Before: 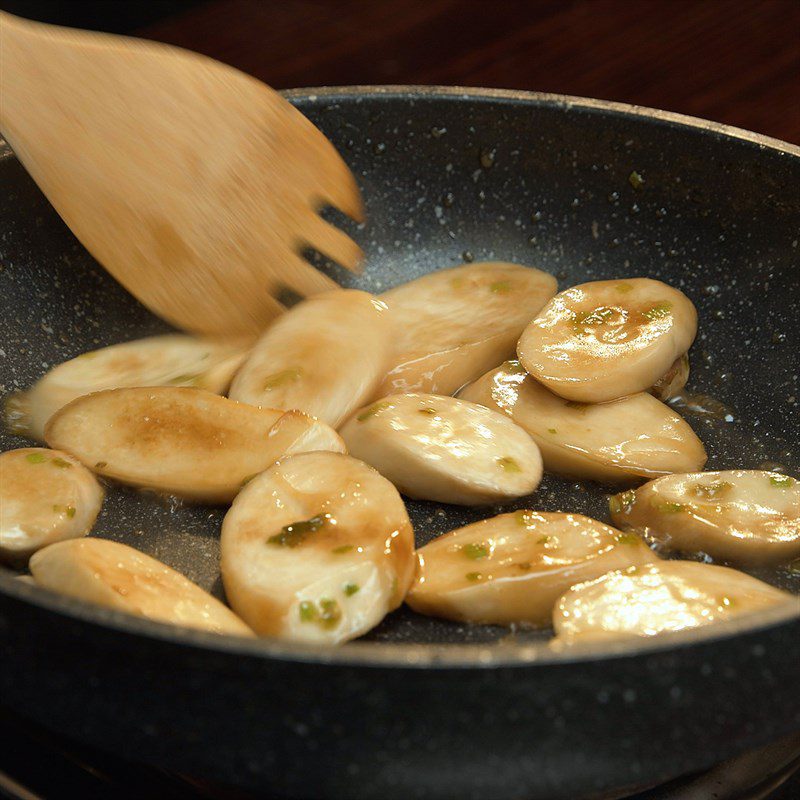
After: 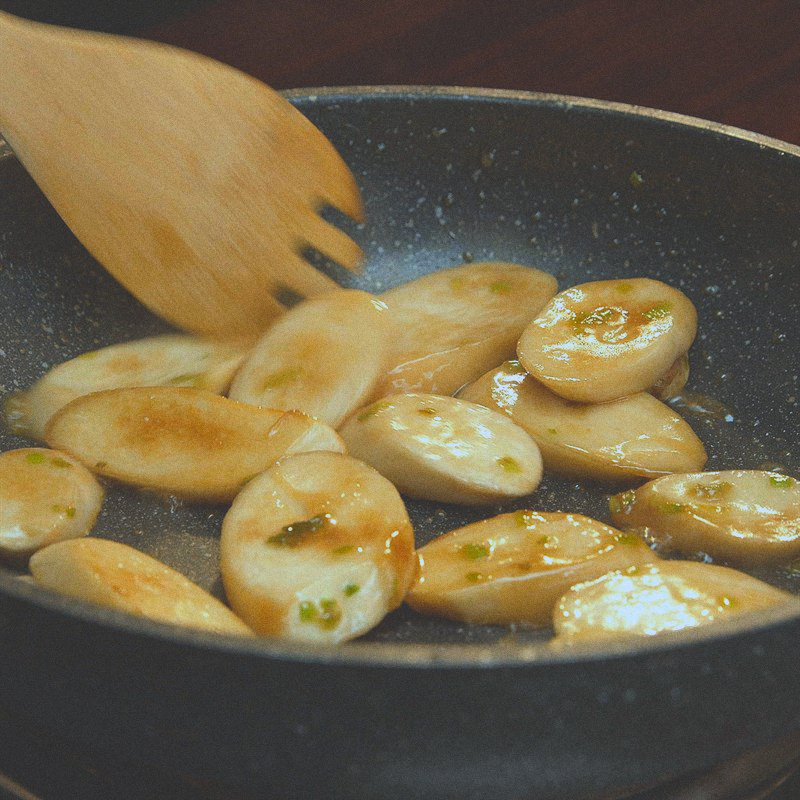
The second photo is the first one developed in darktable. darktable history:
grain: coarseness 0.47 ISO
tone equalizer: on, module defaults
exposure: black level correction -0.015, compensate highlight preservation false
contrast brightness saturation: contrast -0.19, saturation 0.19
white balance: red 0.924, blue 1.095
